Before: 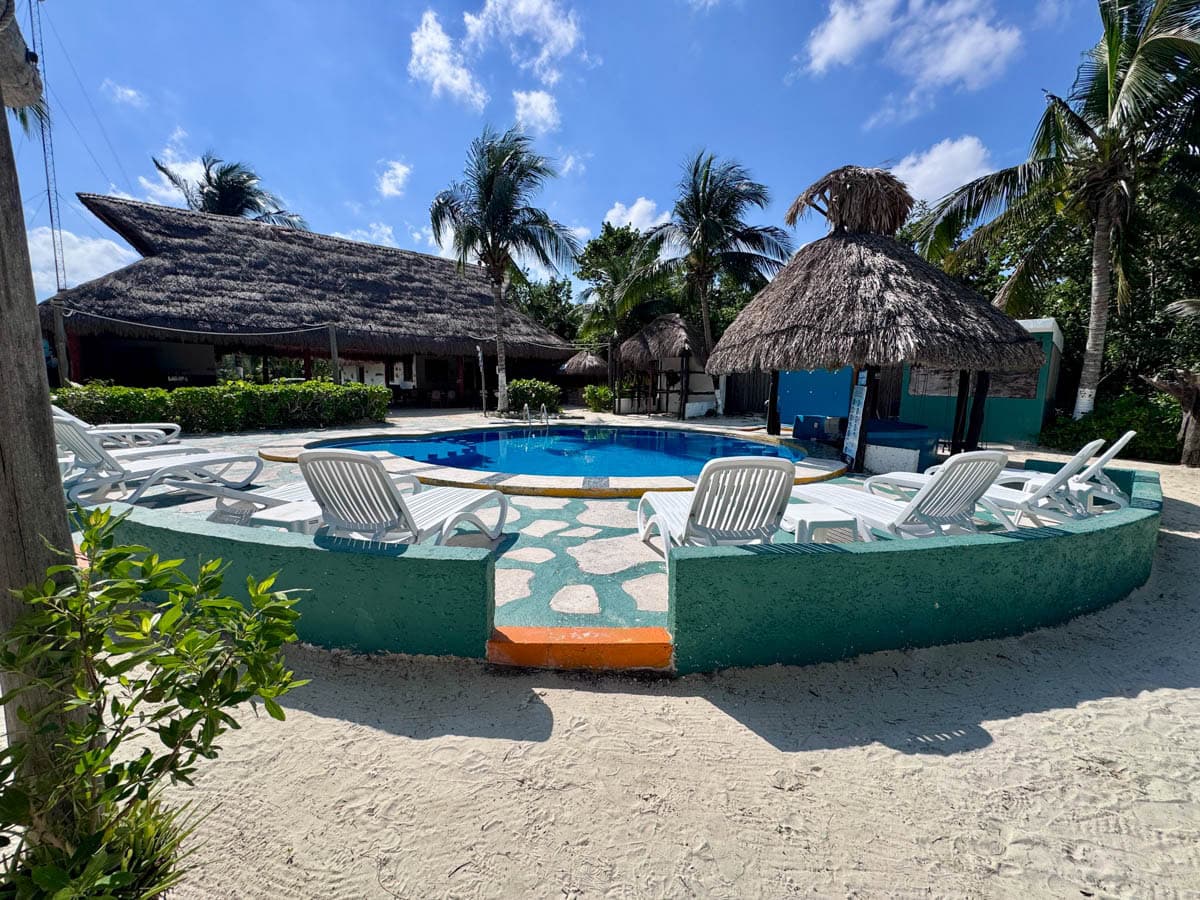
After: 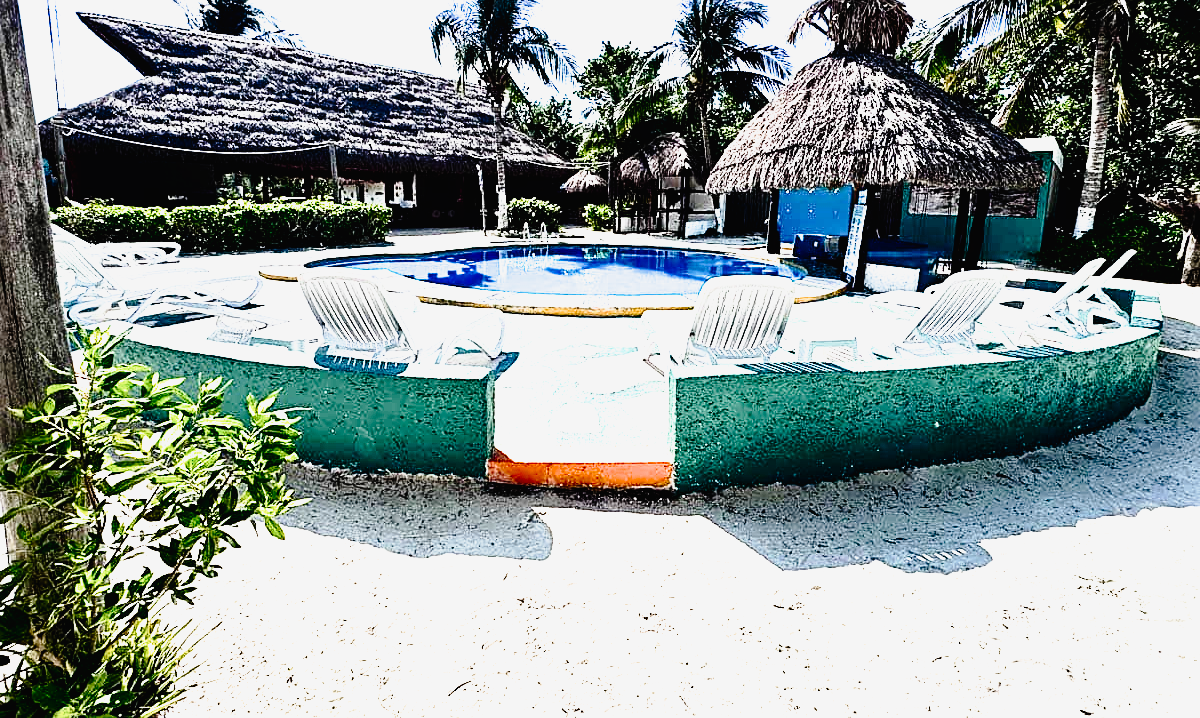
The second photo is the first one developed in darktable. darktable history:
filmic rgb: black relative exposure -3.52 EV, white relative exposure 2.27 EV, hardness 3.41
crop and rotate: top 20.16%
contrast brightness saturation: contrast 0.185, brightness -0.239, saturation 0.112
tone equalizer: edges refinement/feathering 500, mask exposure compensation -1.57 EV, preserve details no
exposure: black level correction 0, exposure 1.741 EV, compensate highlight preservation false
tone curve: curves: ch0 [(0, 0.015) (0.084, 0.074) (0.162, 0.165) (0.304, 0.382) (0.466, 0.576) (0.654, 0.741) (0.848, 0.906) (0.984, 0.963)]; ch1 [(0, 0) (0.34, 0.235) (0.46, 0.46) (0.515, 0.502) (0.553, 0.567) (0.764, 0.815) (1, 1)]; ch2 [(0, 0) (0.44, 0.458) (0.479, 0.492) (0.524, 0.507) (0.547, 0.579) (0.673, 0.712) (1, 1)], preserve colors none
sharpen: on, module defaults
